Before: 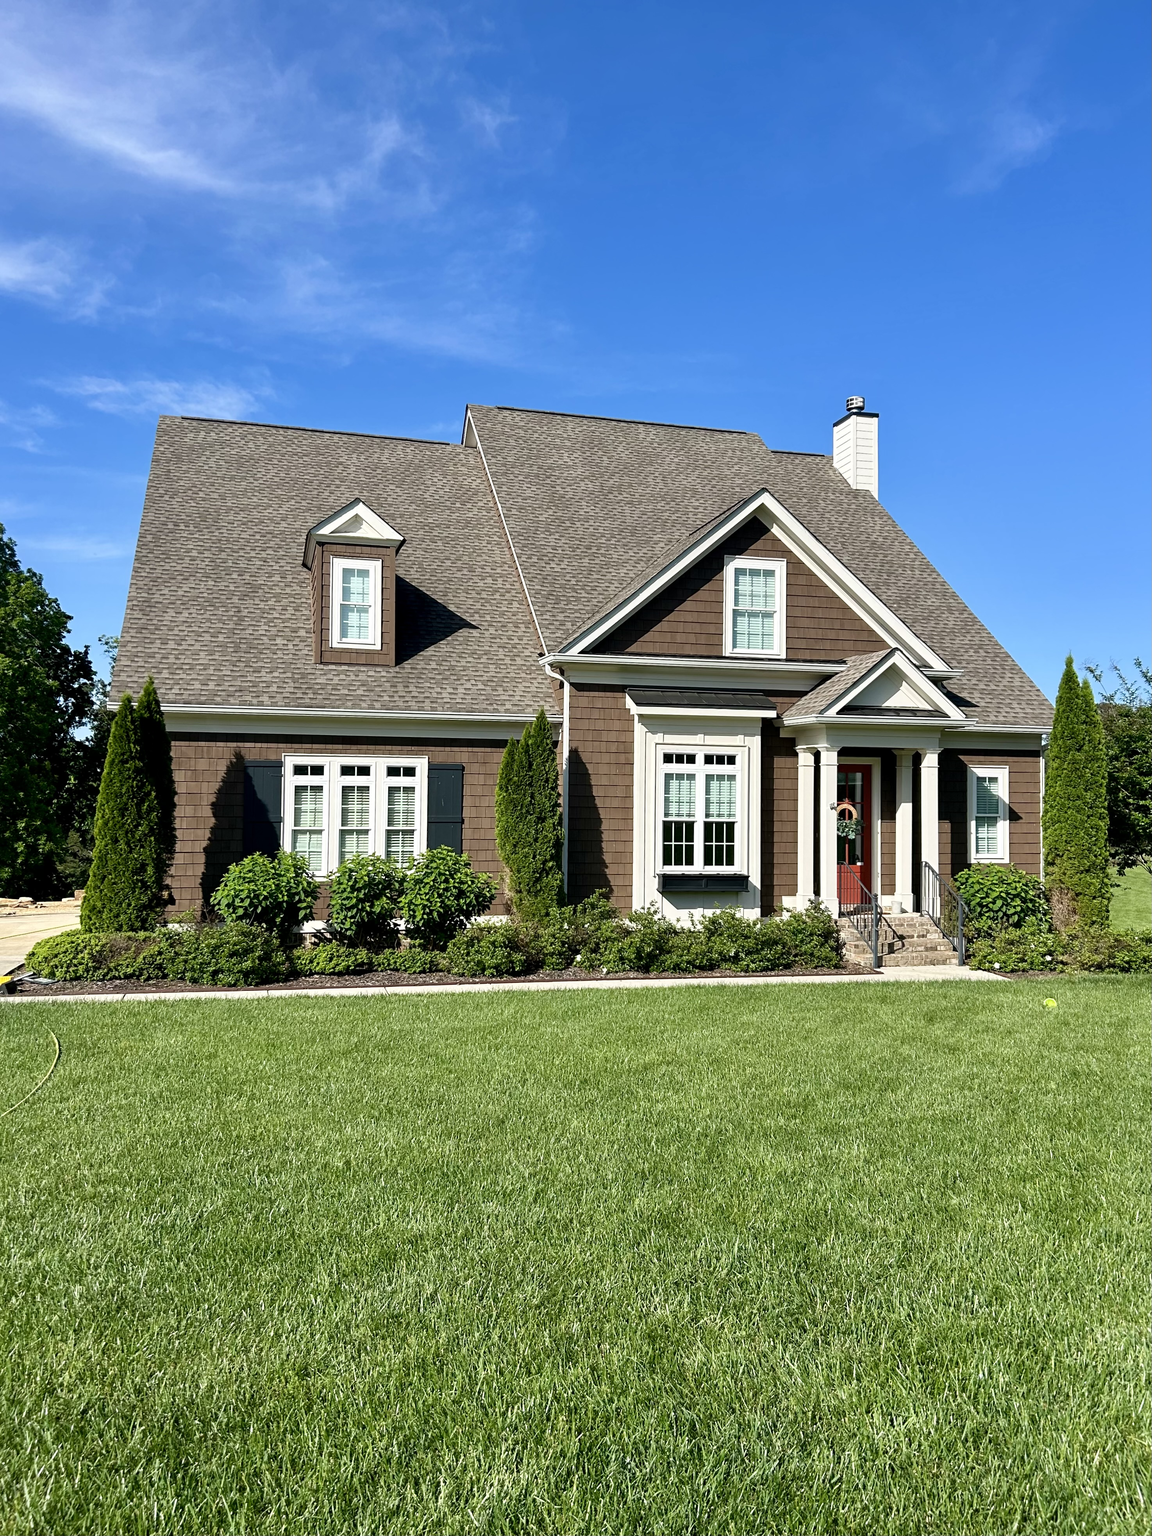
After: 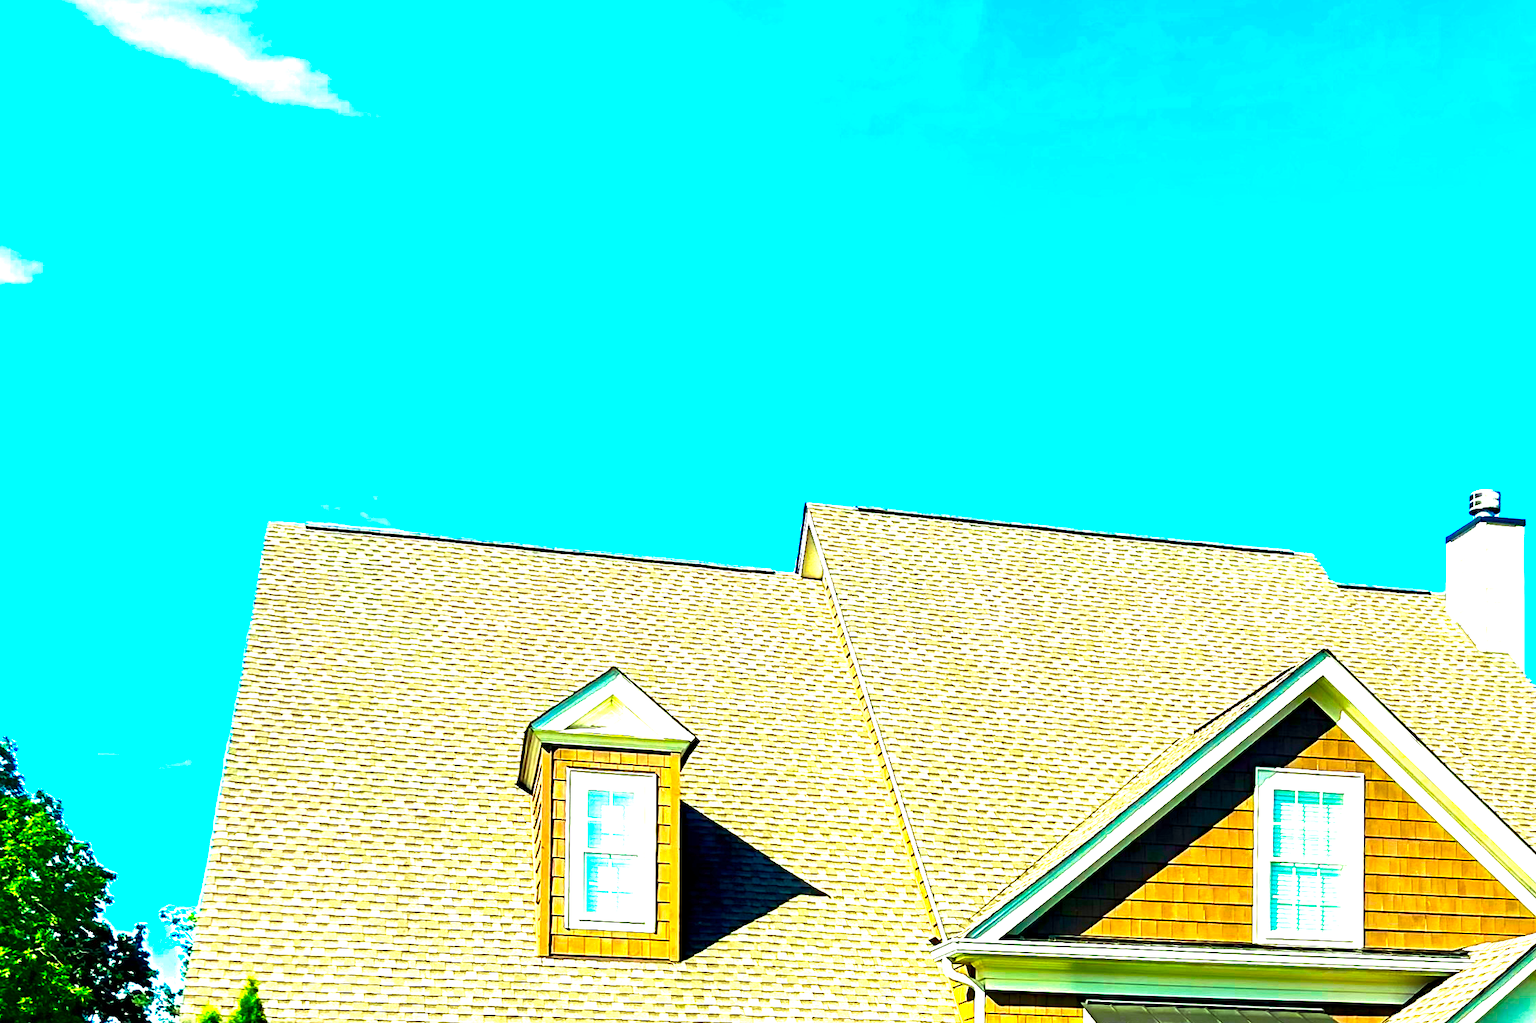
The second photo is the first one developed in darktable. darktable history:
color correction: highlights a* -10.77, highlights b* 9.8, saturation 1.72
haze removal: compatibility mode true, adaptive false
color balance rgb: perceptual saturation grading › global saturation 25%, perceptual brilliance grading › global brilliance 35%, perceptual brilliance grading › highlights 50%, perceptual brilliance grading › mid-tones 60%, perceptual brilliance grading › shadows 35%, global vibrance 20%
velvia: on, module defaults
crop: left 0.579%, top 7.627%, right 23.167%, bottom 54.275%
